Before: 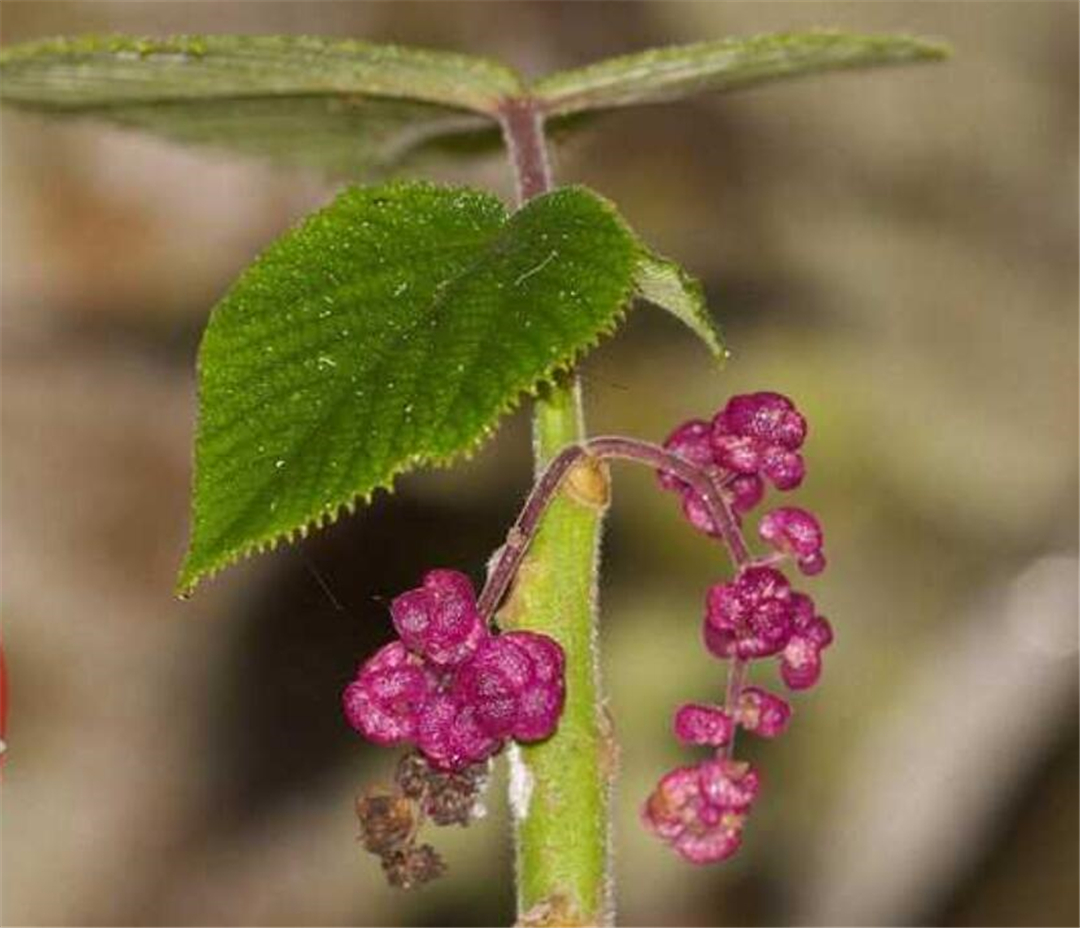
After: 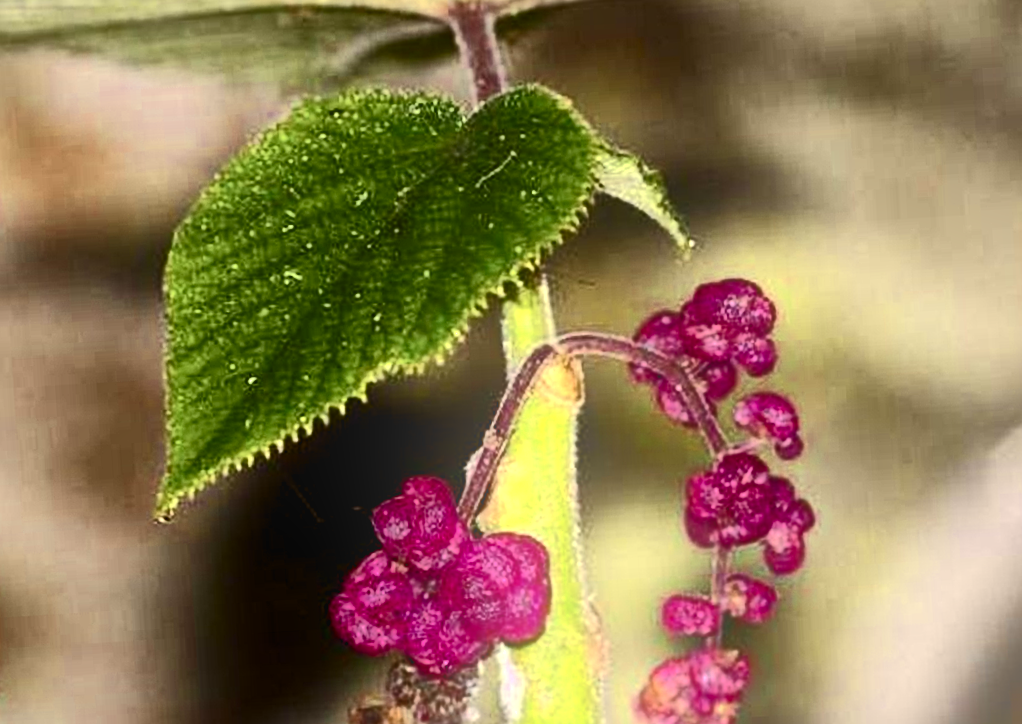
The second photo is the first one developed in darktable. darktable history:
shadows and highlights: shadows 40, highlights -60
bloom: on, module defaults
crop: left 1.507%, top 6.147%, right 1.379%, bottom 6.637%
levels: levels [0.016, 0.5, 0.996]
color zones: curves: ch0 [(0.004, 0.305) (0.261, 0.623) (0.389, 0.399) (0.708, 0.571) (0.947, 0.34)]; ch1 [(0.025, 0.645) (0.229, 0.584) (0.326, 0.551) (0.484, 0.262) (0.757, 0.643)]
contrast brightness saturation: contrast 0.5, saturation -0.1
rotate and perspective: rotation -3.52°, crop left 0.036, crop right 0.964, crop top 0.081, crop bottom 0.919
sharpen: radius 2.167, amount 0.381, threshold 0
